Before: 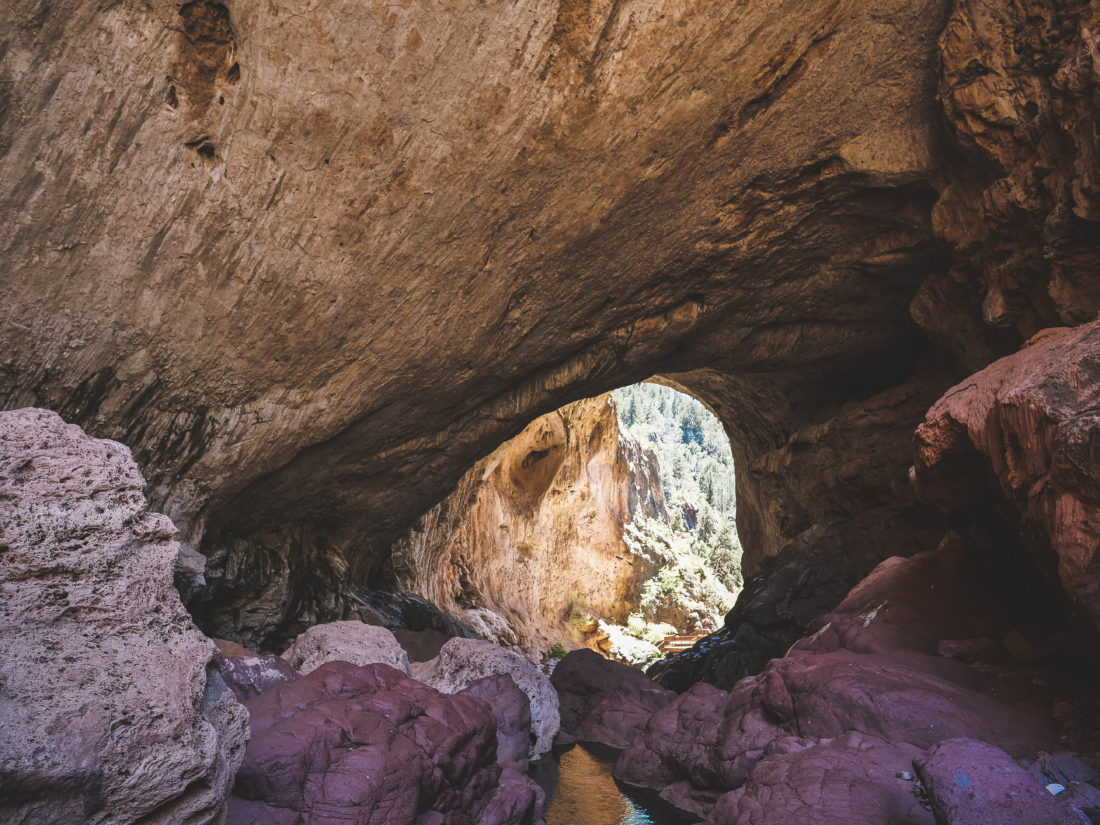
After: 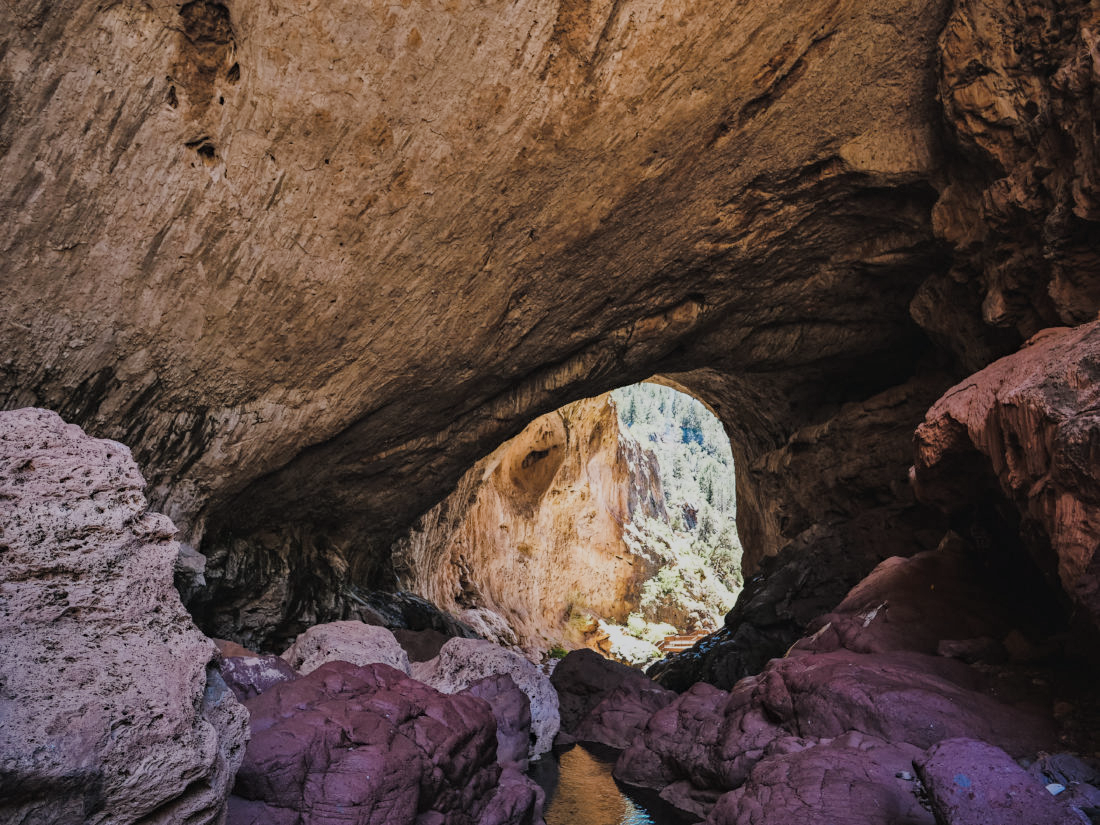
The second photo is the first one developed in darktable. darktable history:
filmic rgb: black relative exposure -7.65 EV, white relative exposure 4.56 EV, hardness 3.61
haze removal: strength 0.29, distance 0.25, compatibility mode true, adaptive false
